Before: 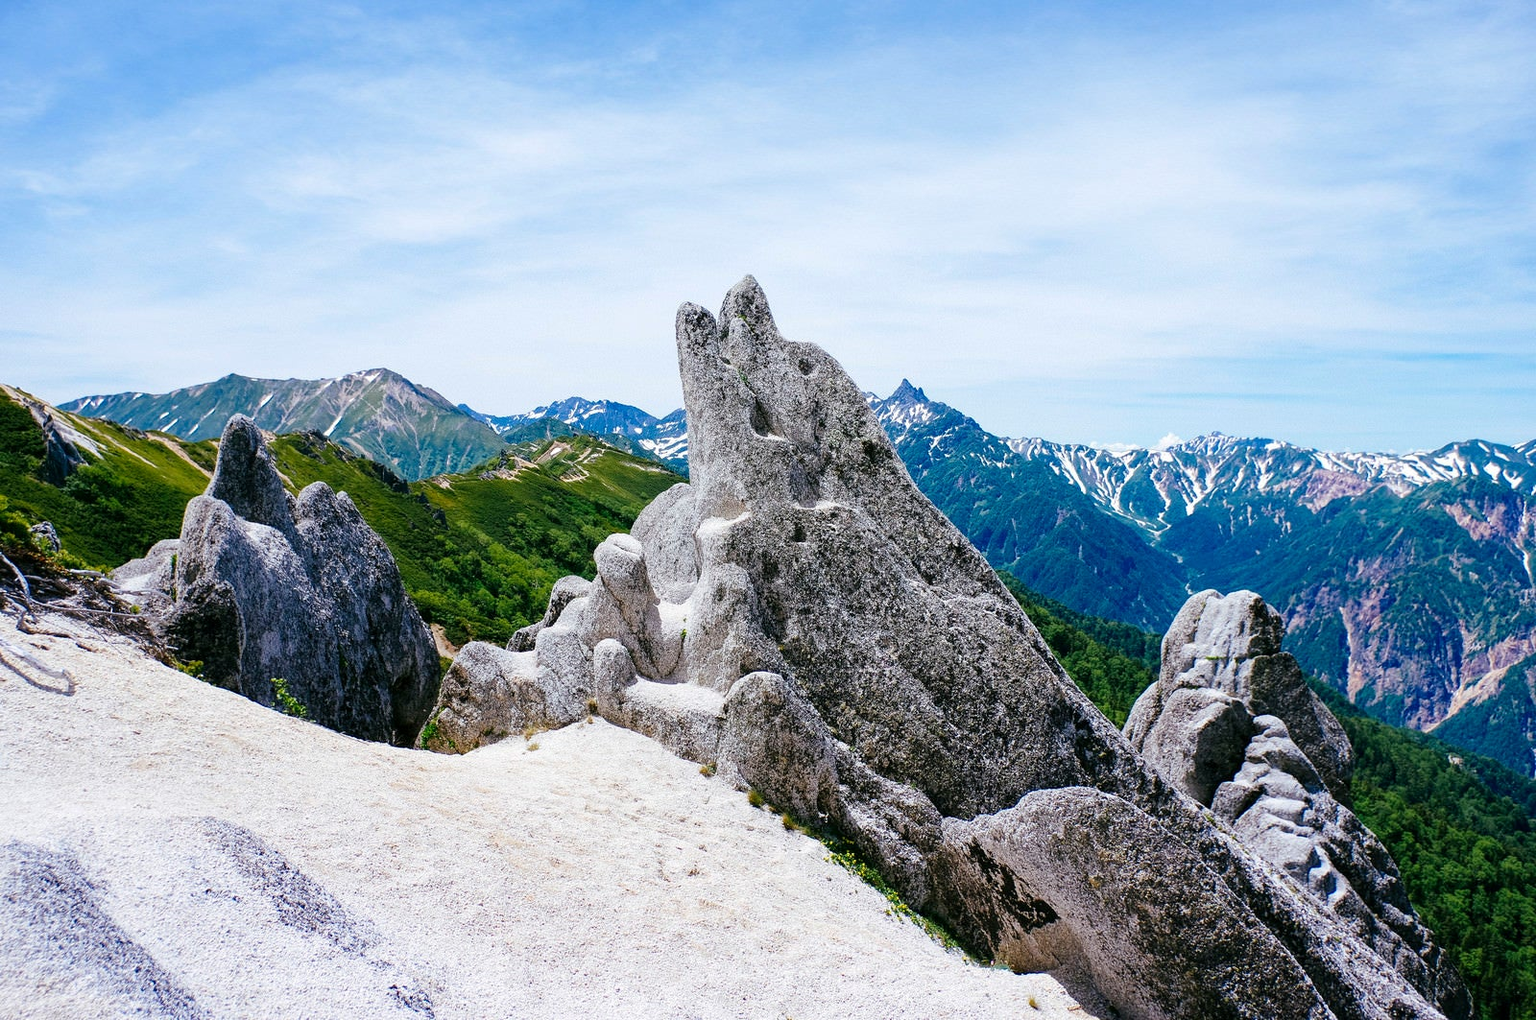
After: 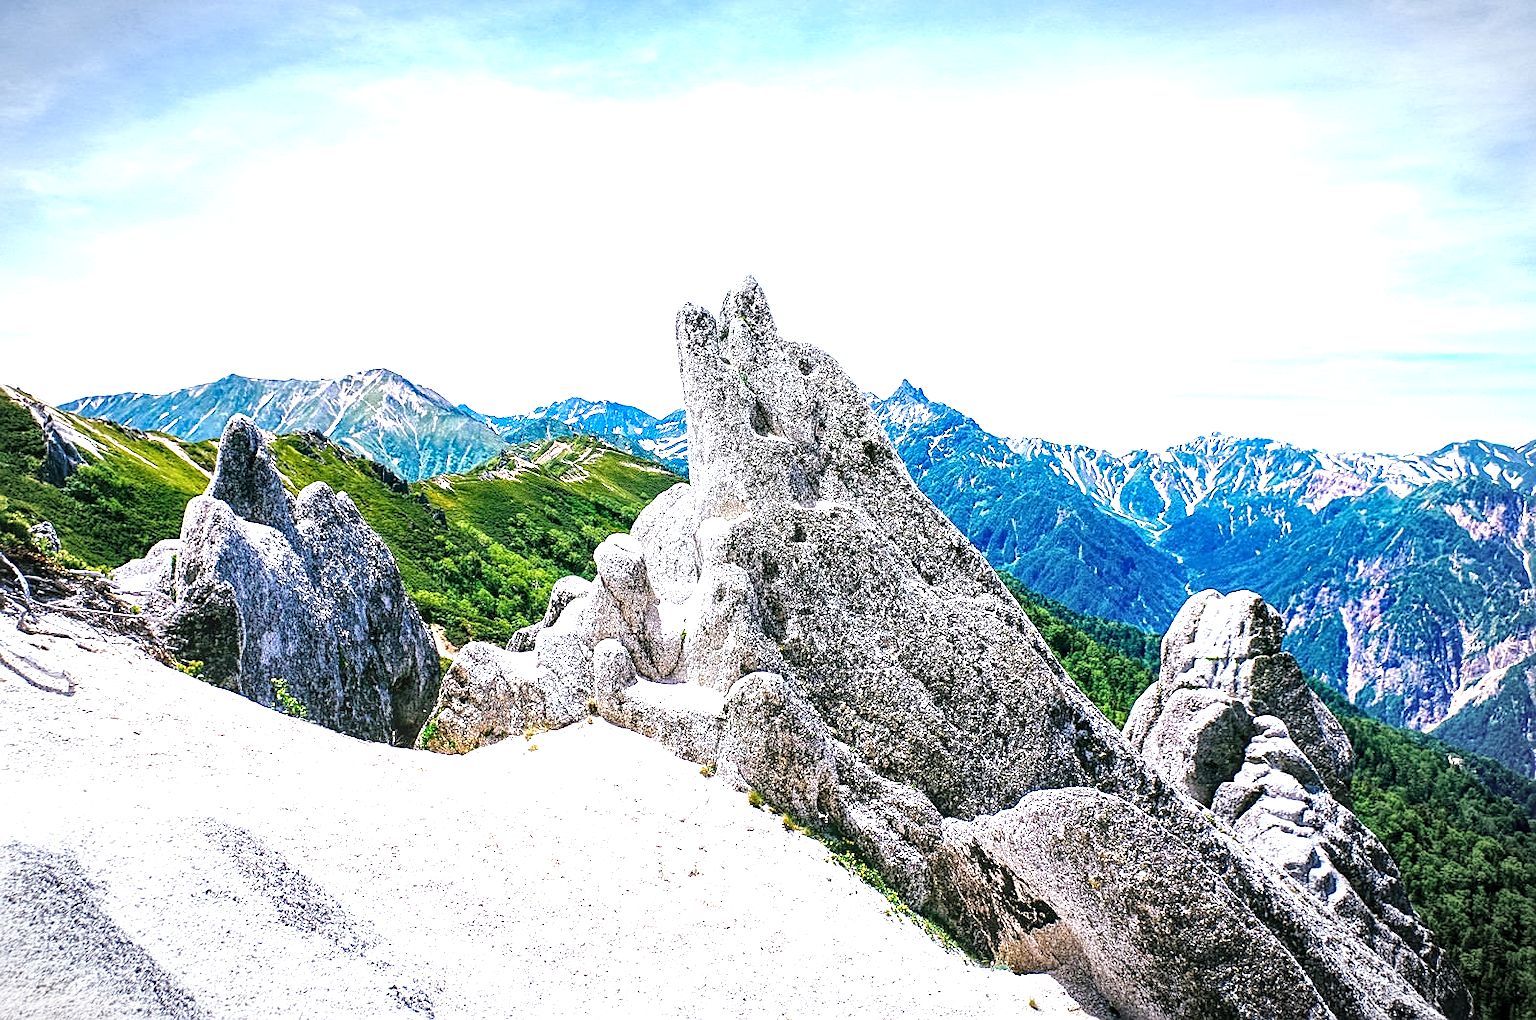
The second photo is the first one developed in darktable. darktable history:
vignetting: automatic ratio true
contrast equalizer: octaves 7, y [[0.6 ×6], [0.55 ×6], [0 ×6], [0 ×6], [0 ×6]], mix 0.3
local contrast: on, module defaults
exposure: black level correction 0, exposure 1.2 EV, compensate exposure bias true, compensate highlight preservation false
sharpen: on, module defaults
